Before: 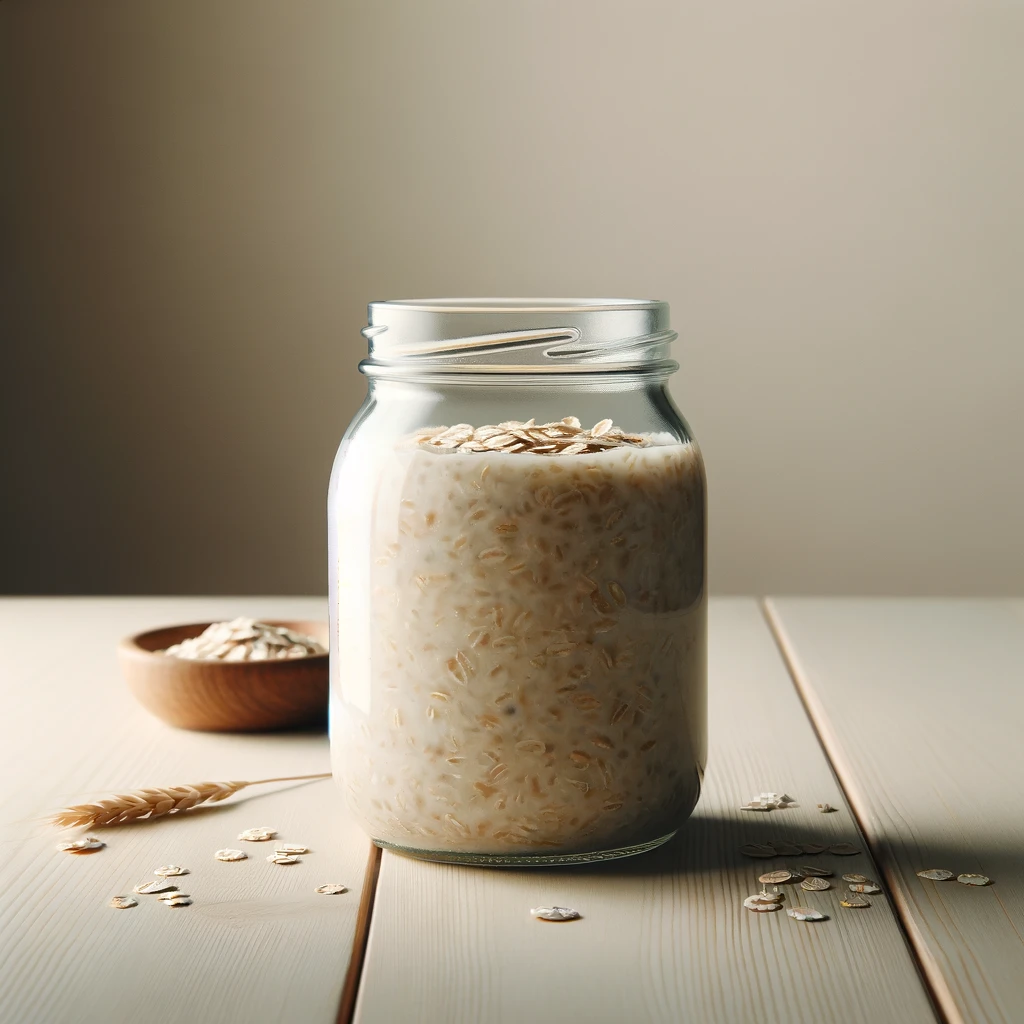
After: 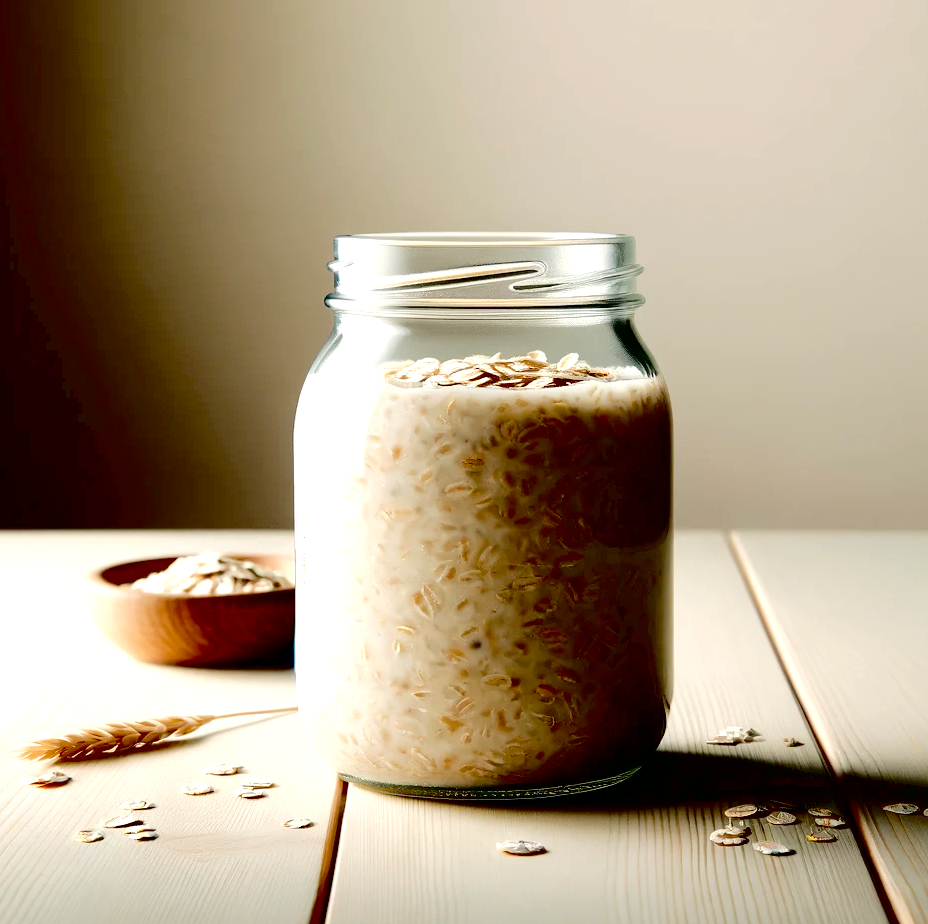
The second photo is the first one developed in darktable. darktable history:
crop: left 3.397%, top 6.501%, right 5.958%, bottom 3.17%
exposure: black level correction 0.042, exposure 0.499 EV, compensate highlight preservation false
tone curve: curves: ch0 [(0, 0) (0.003, 0.048) (0.011, 0.048) (0.025, 0.048) (0.044, 0.049) (0.069, 0.048) (0.1, 0.052) (0.136, 0.071) (0.177, 0.109) (0.224, 0.157) (0.277, 0.233) (0.335, 0.32) (0.399, 0.404) (0.468, 0.496) (0.543, 0.582) (0.623, 0.653) (0.709, 0.738) (0.801, 0.811) (0.898, 0.895) (1, 1)], color space Lab, independent channels, preserve colors none
